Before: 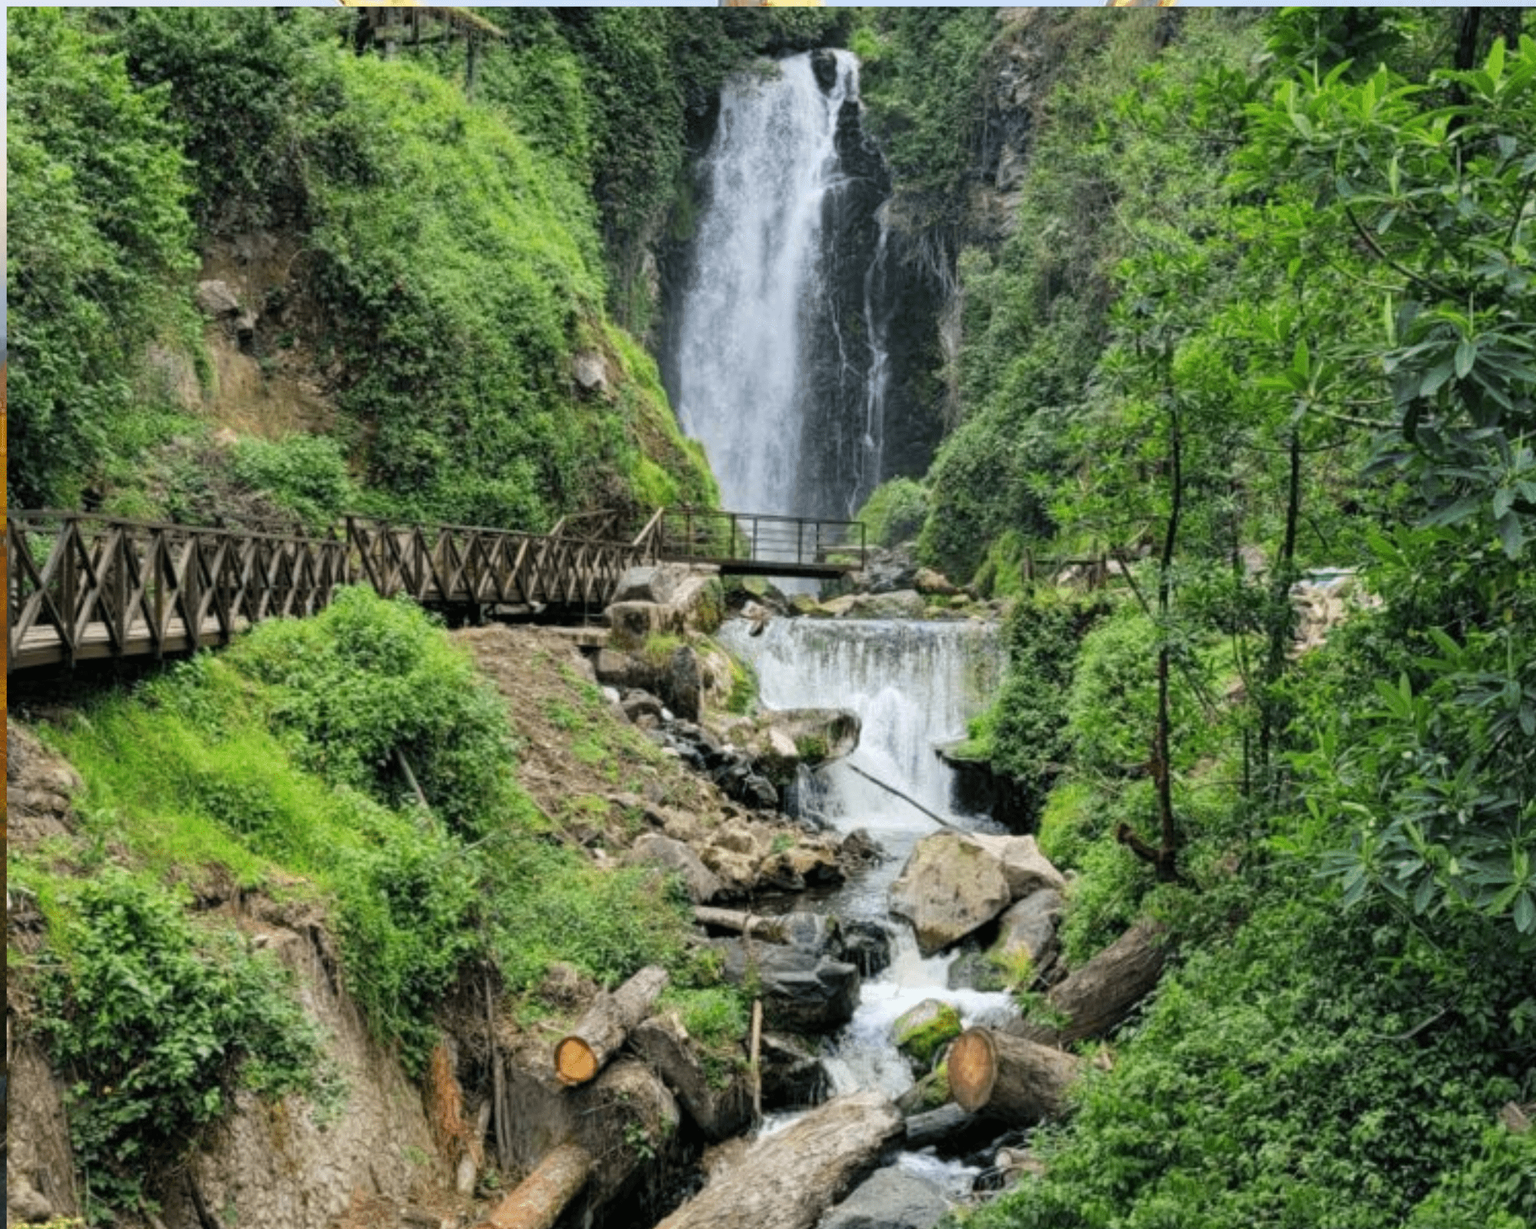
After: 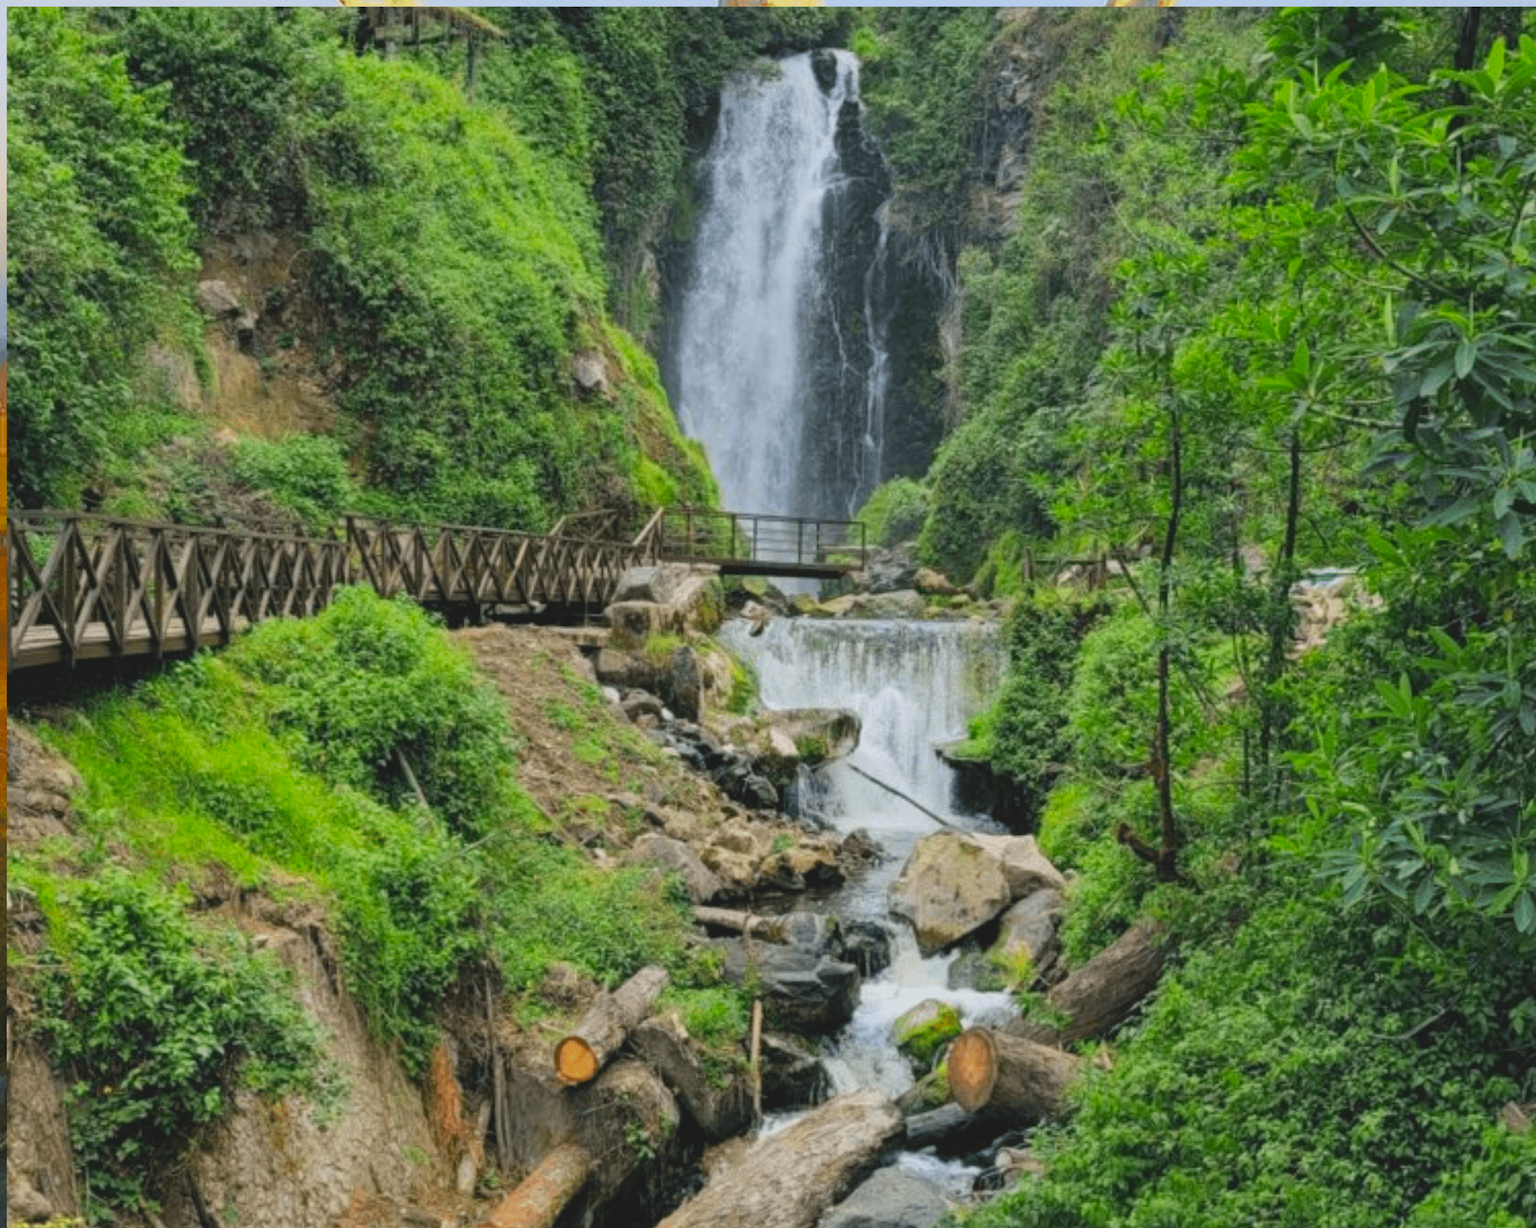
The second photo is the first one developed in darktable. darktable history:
contrast brightness saturation: contrast -0.182, saturation 0.186
